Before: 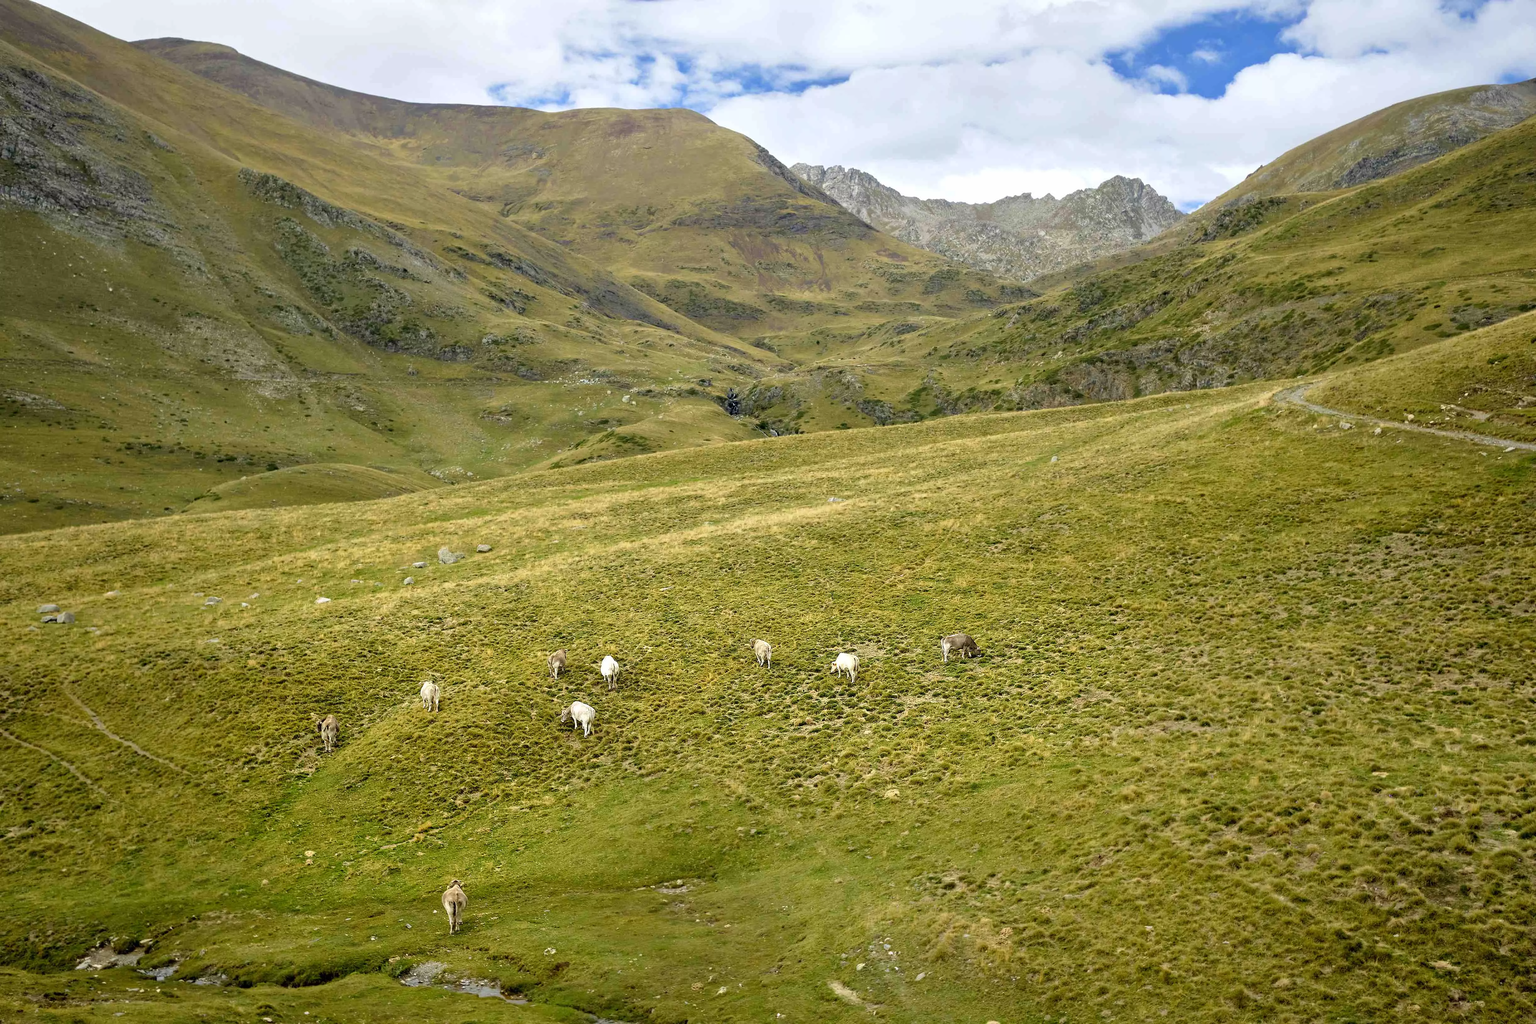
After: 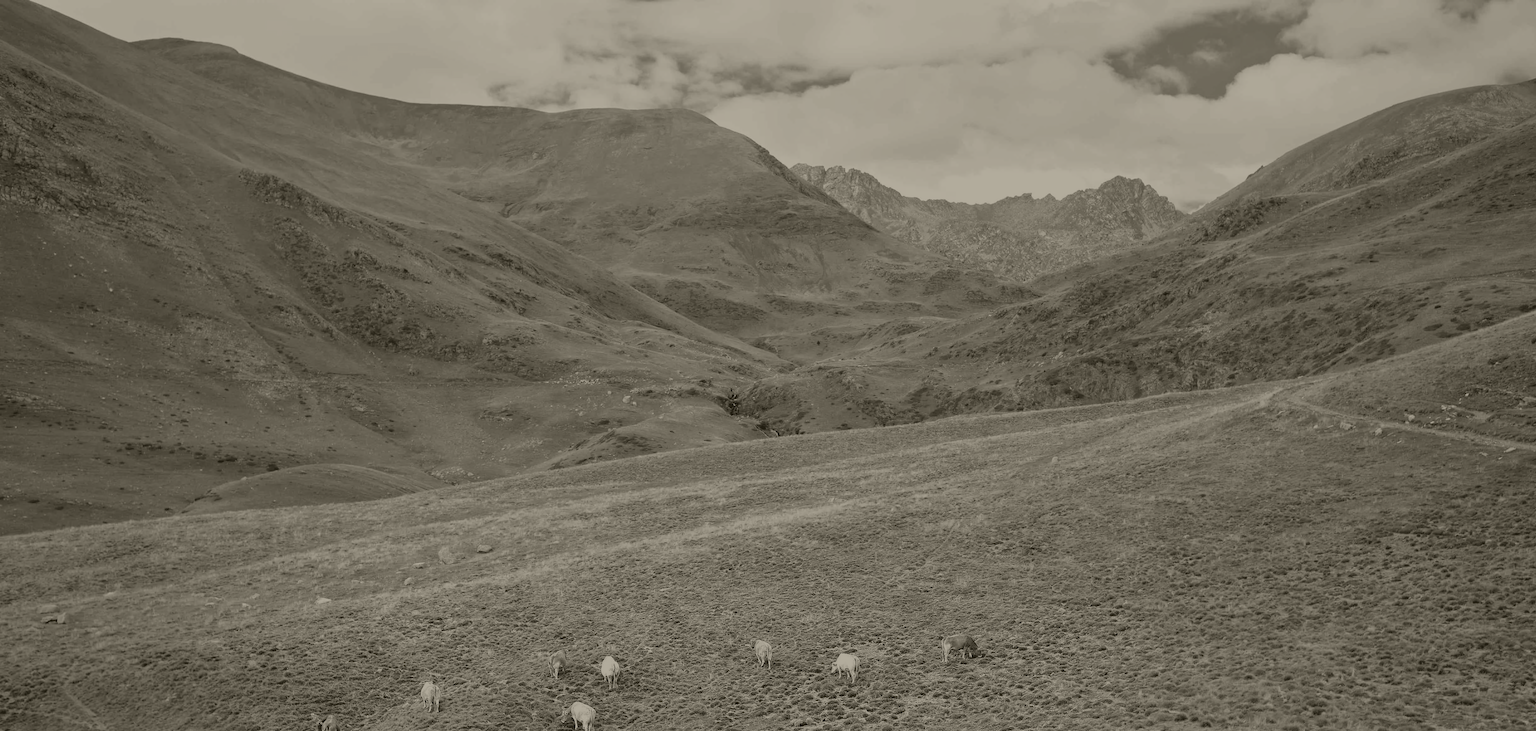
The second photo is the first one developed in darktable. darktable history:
colorize: hue 41.44°, saturation 22%, source mix 60%, lightness 10.61%
crop: bottom 28.576%
